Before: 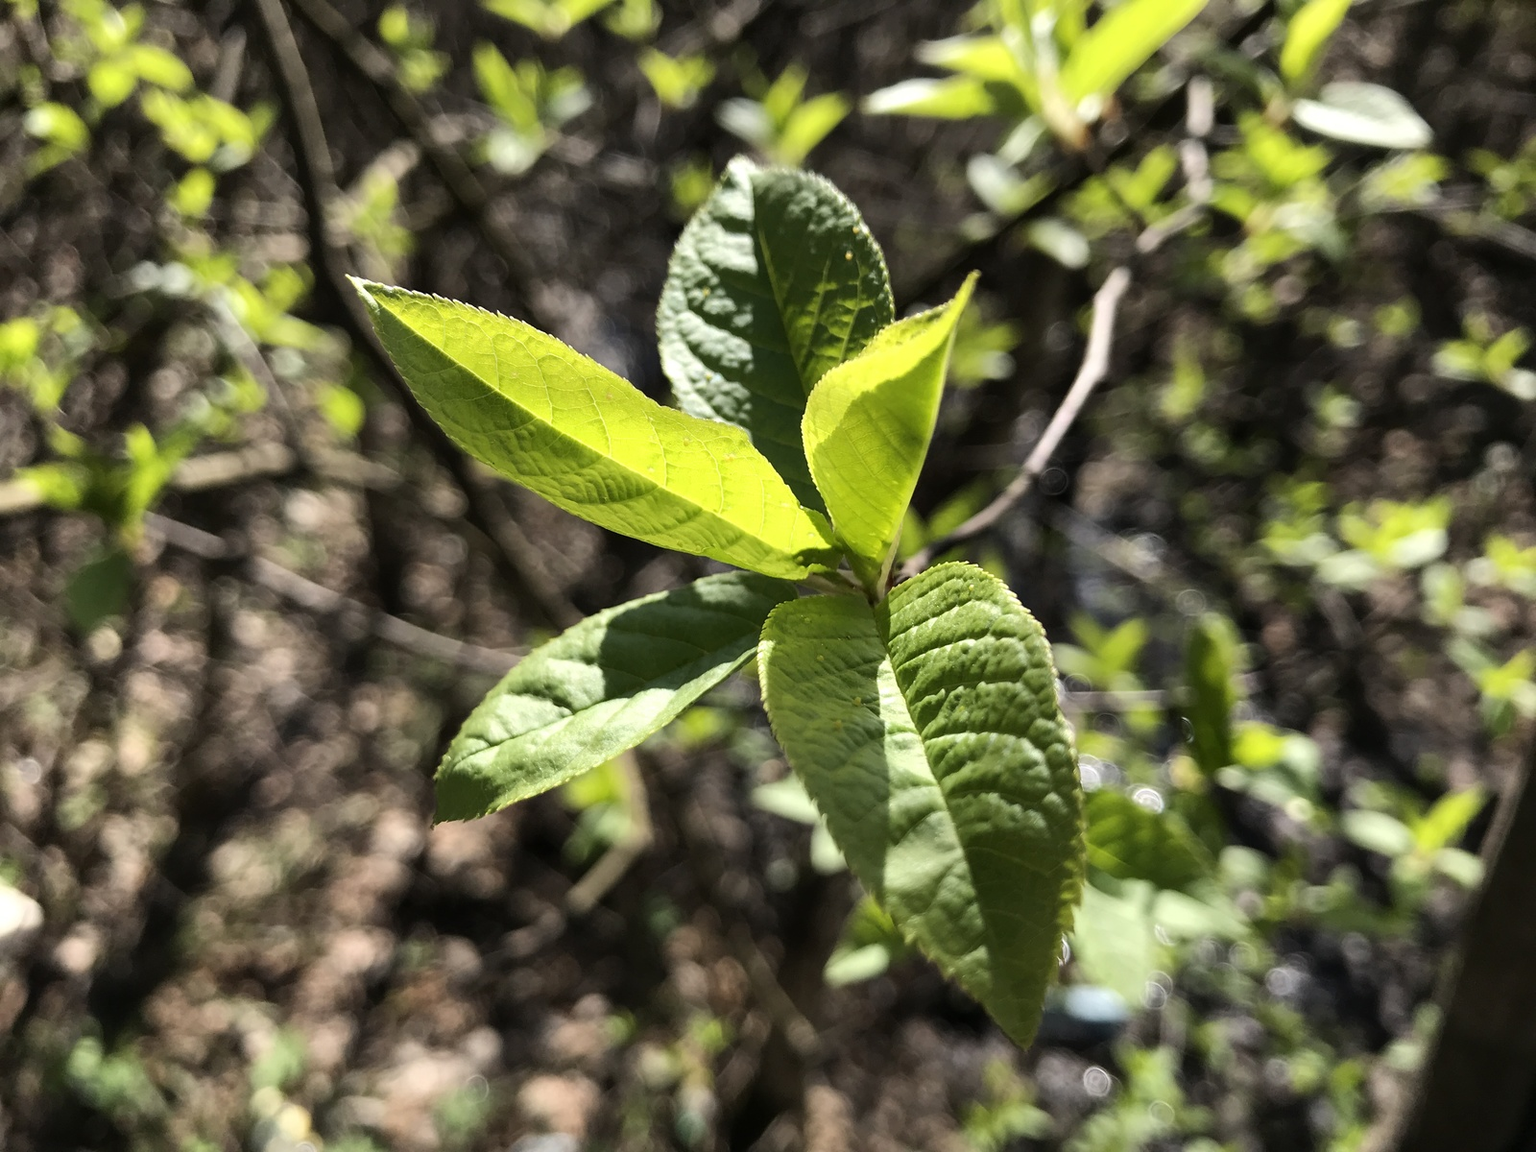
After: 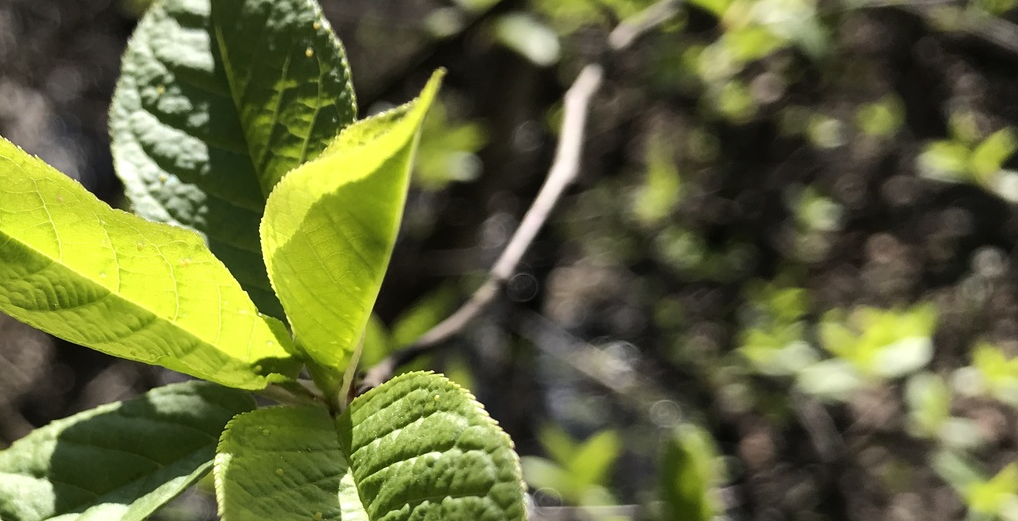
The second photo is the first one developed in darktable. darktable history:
crop: left 36%, top 17.849%, right 0.355%, bottom 38.73%
